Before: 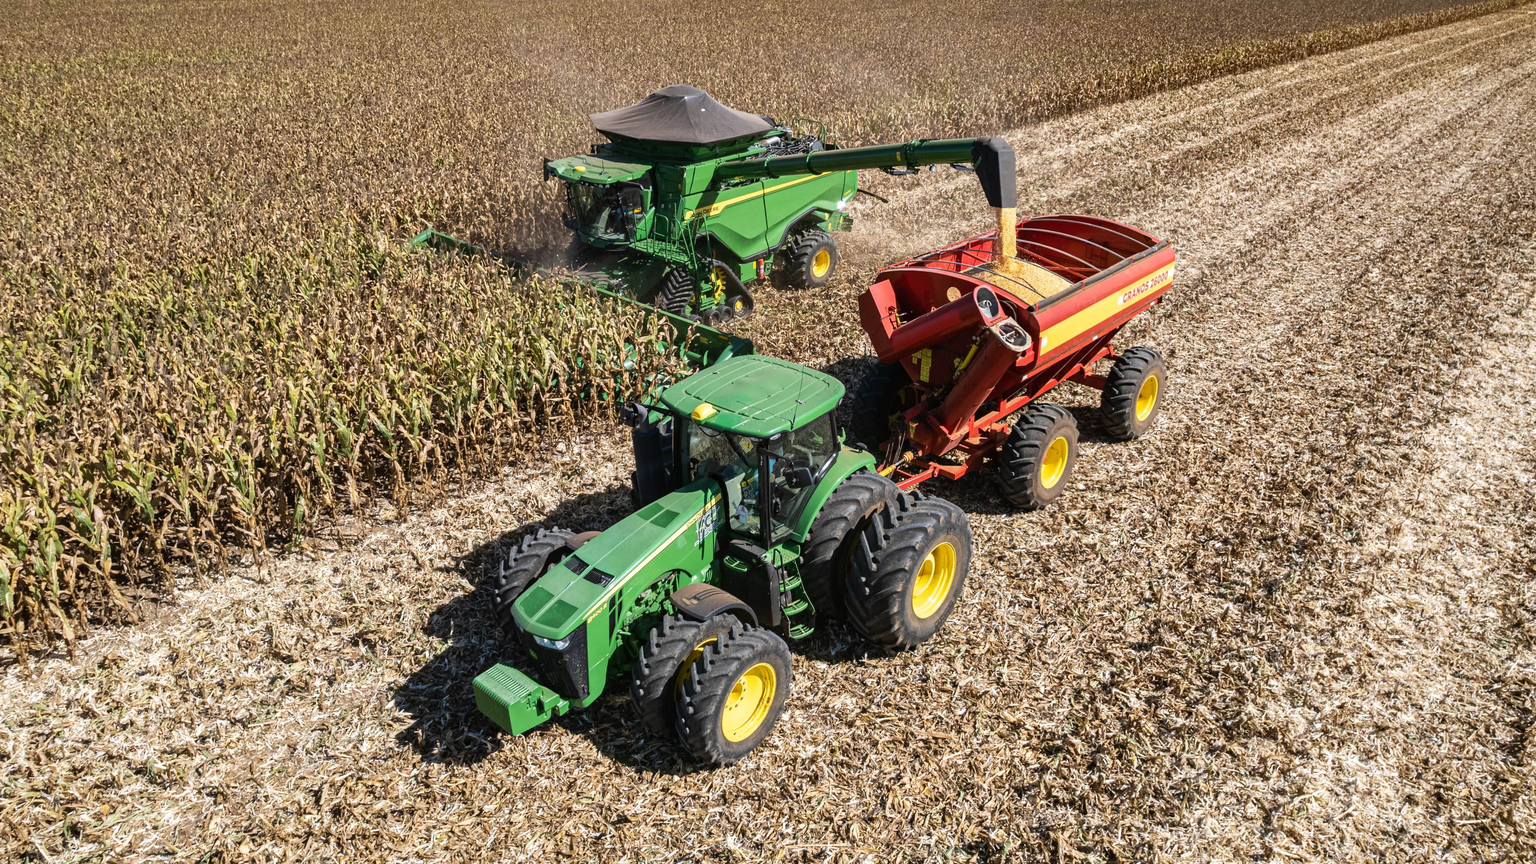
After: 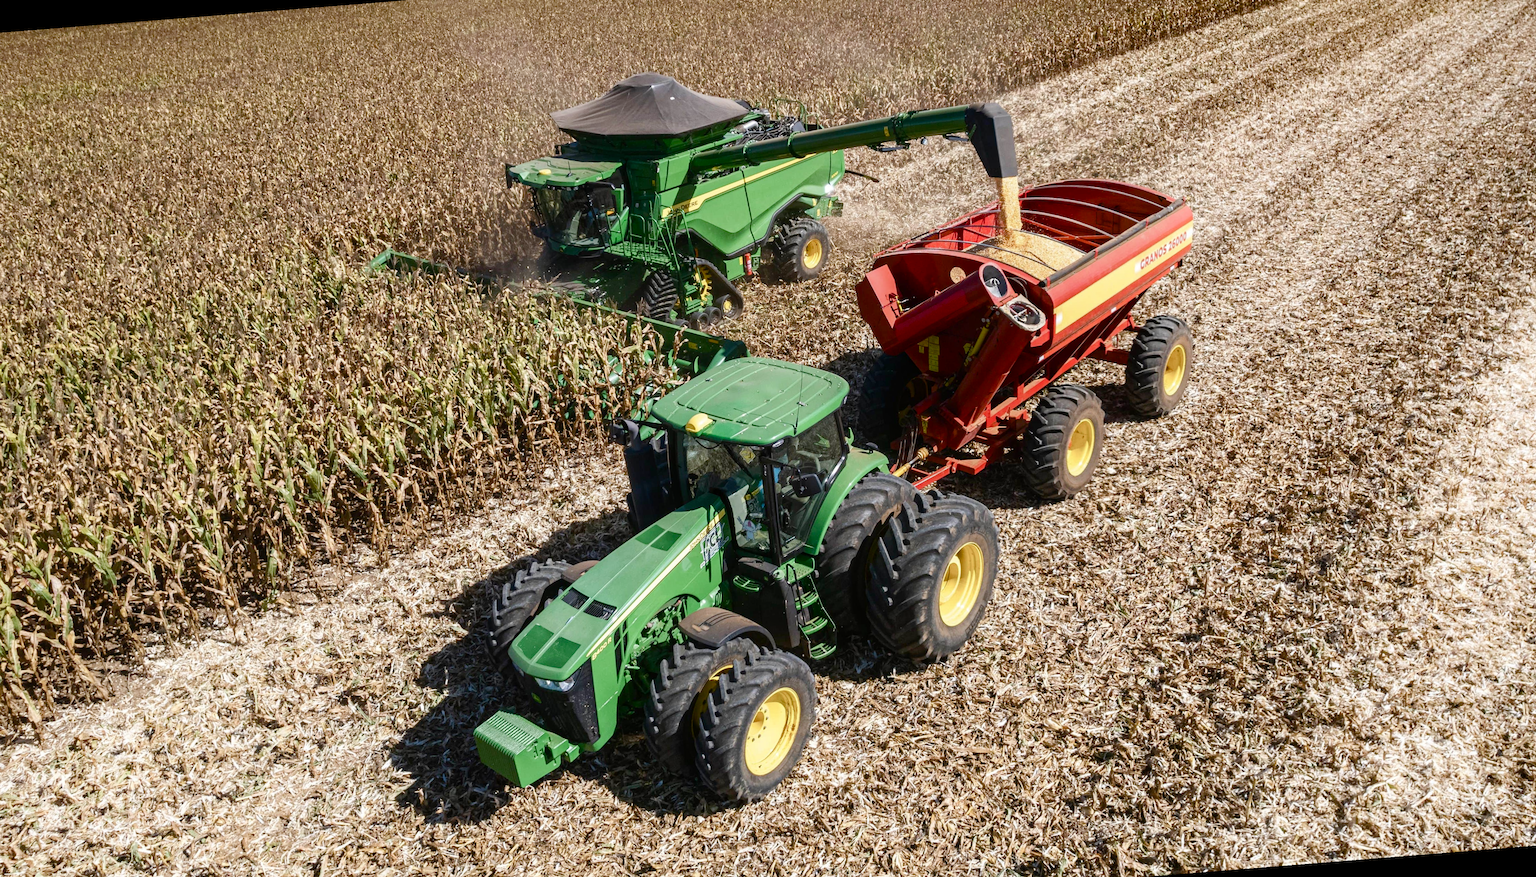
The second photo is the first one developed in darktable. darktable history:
shadows and highlights: shadows -40.15, highlights 62.88, soften with gaussian
rotate and perspective: rotation -4.57°, crop left 0.054, crop right 0.944, crop top 0.087, crop bottom 0.914
color balance rgb: perceptual saturation grading › global saturation 20%, perceptual saturation grading › highlights -50%, perceptual saturation grading › shadows 30%
